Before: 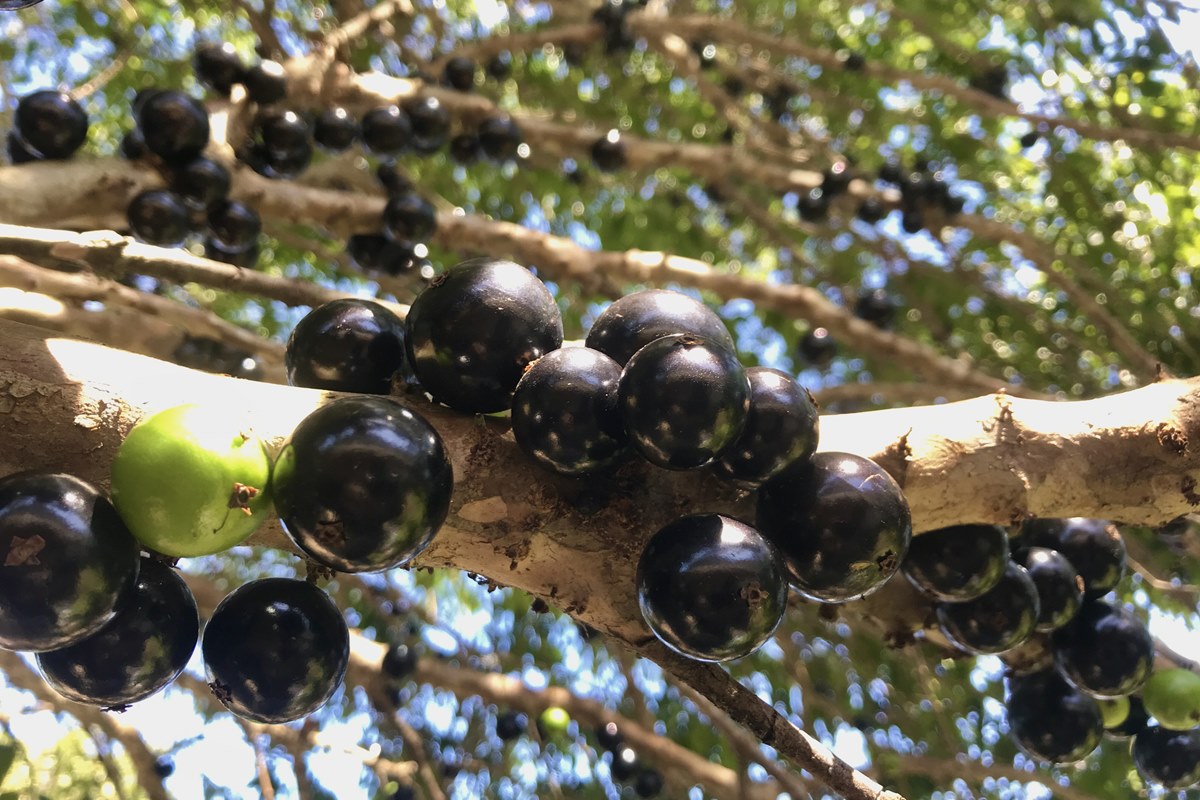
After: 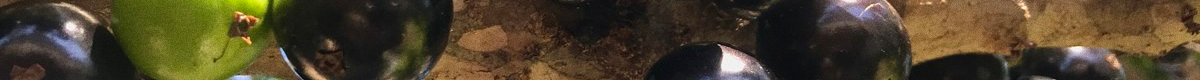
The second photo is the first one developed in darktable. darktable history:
crop and rotate: top 59.084%, bottom 30.916%
shadows and highlights: shadows 20.91, highlights -35.45, soften with gaussian
grain: coarseness 0.09 ISO
